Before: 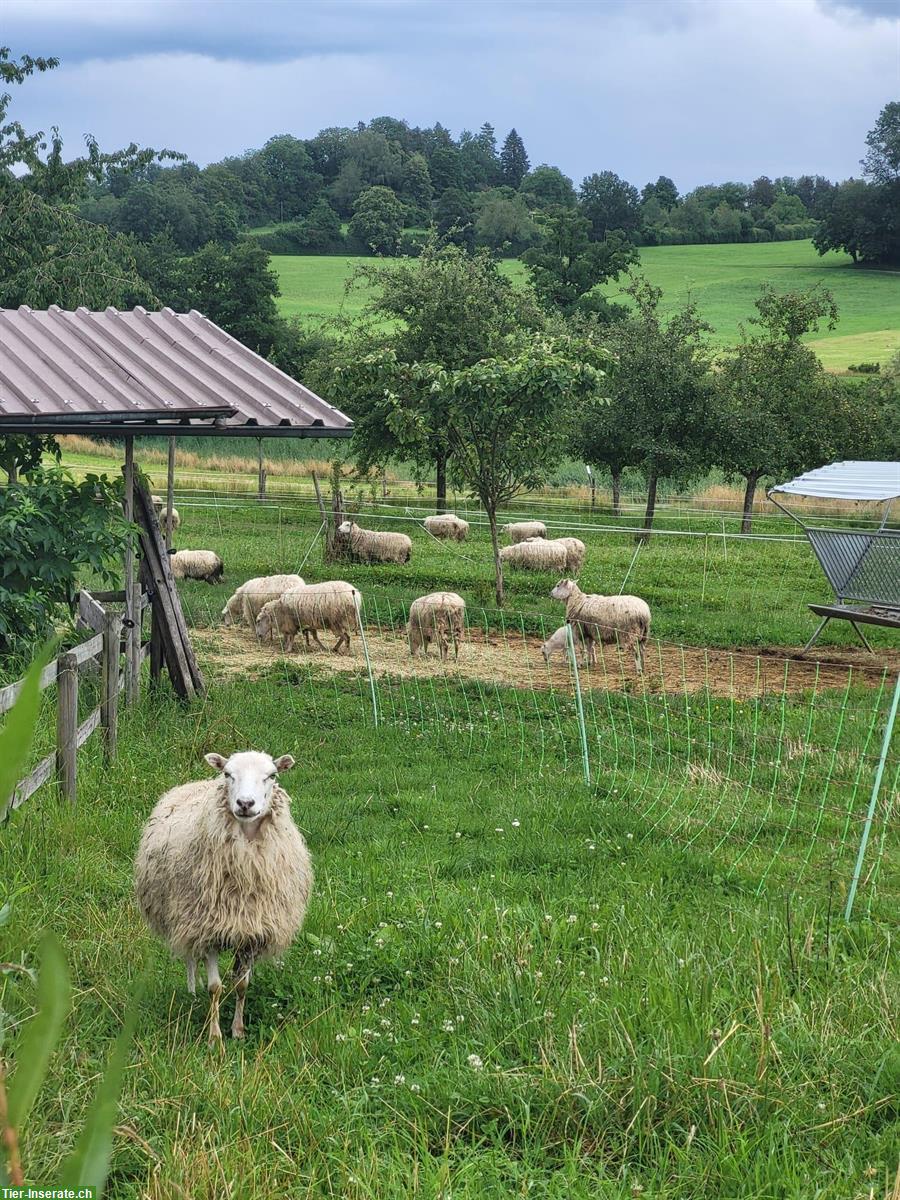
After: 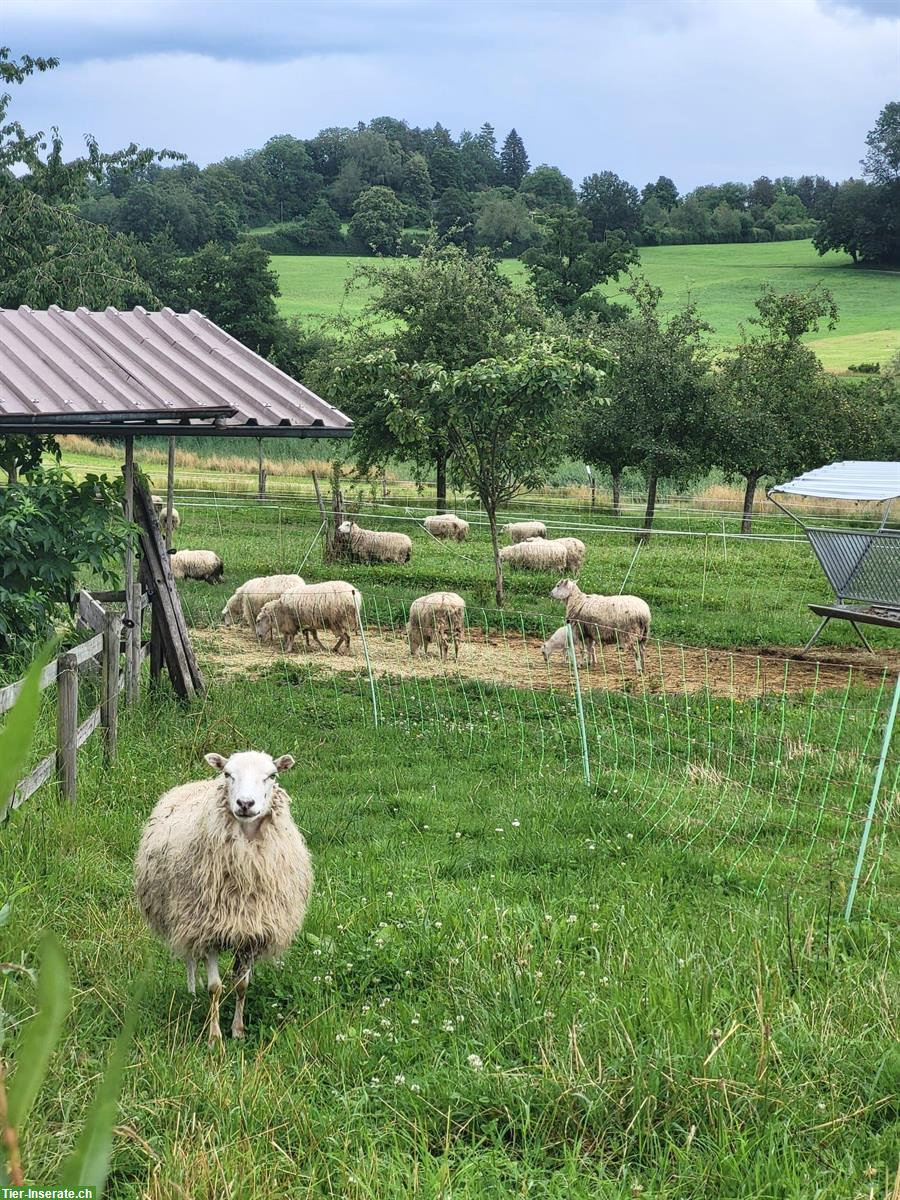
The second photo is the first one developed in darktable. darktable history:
contrast brightness saturation: contrast 0.151, brightness 0.054
